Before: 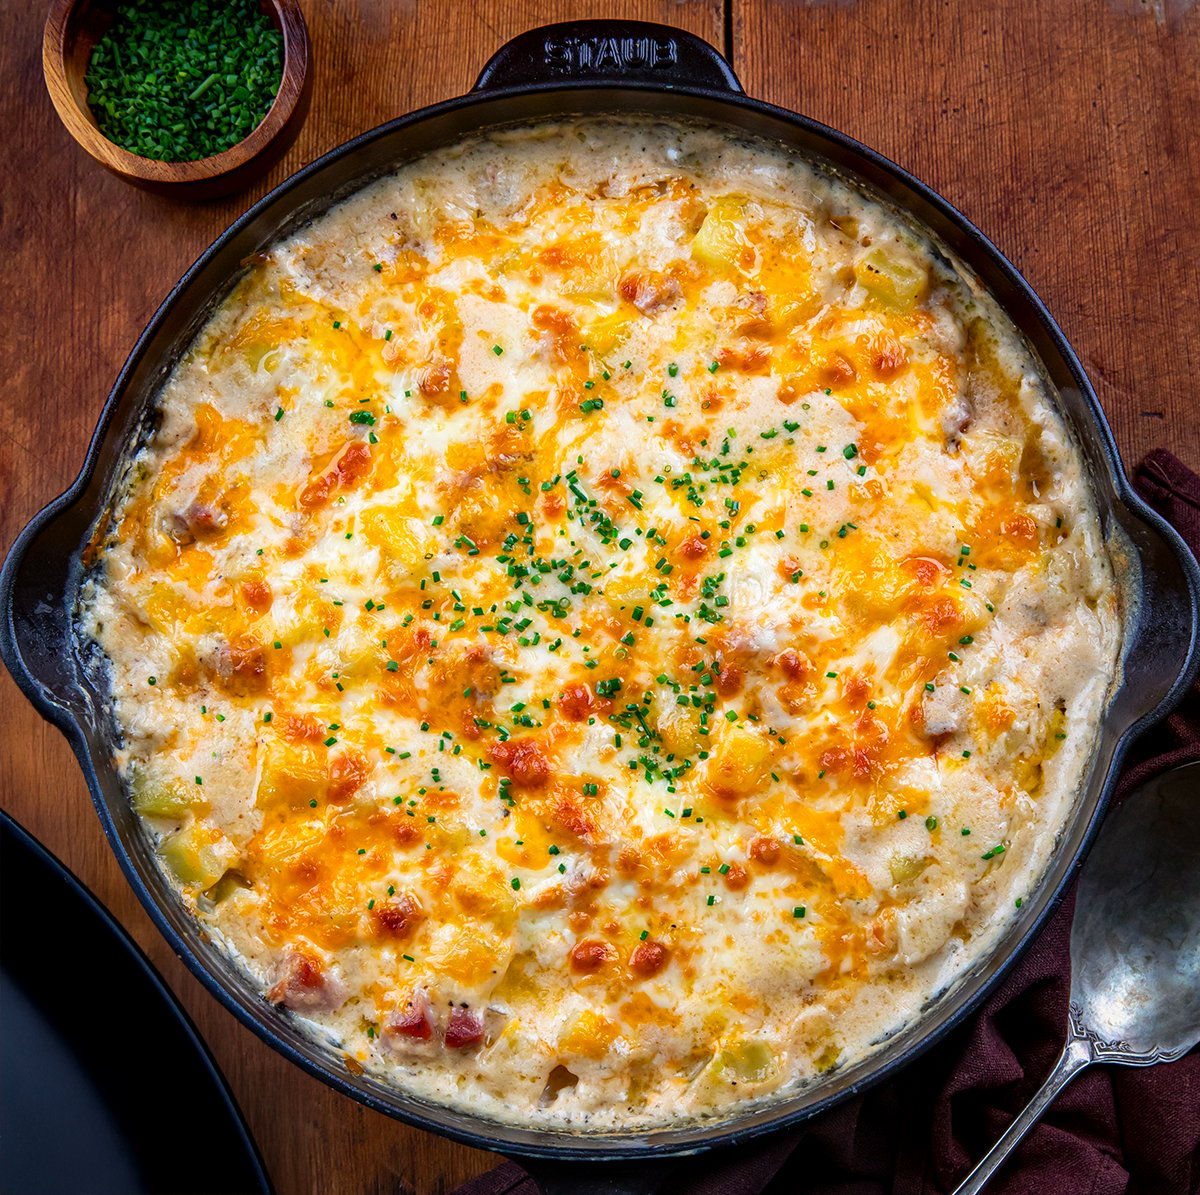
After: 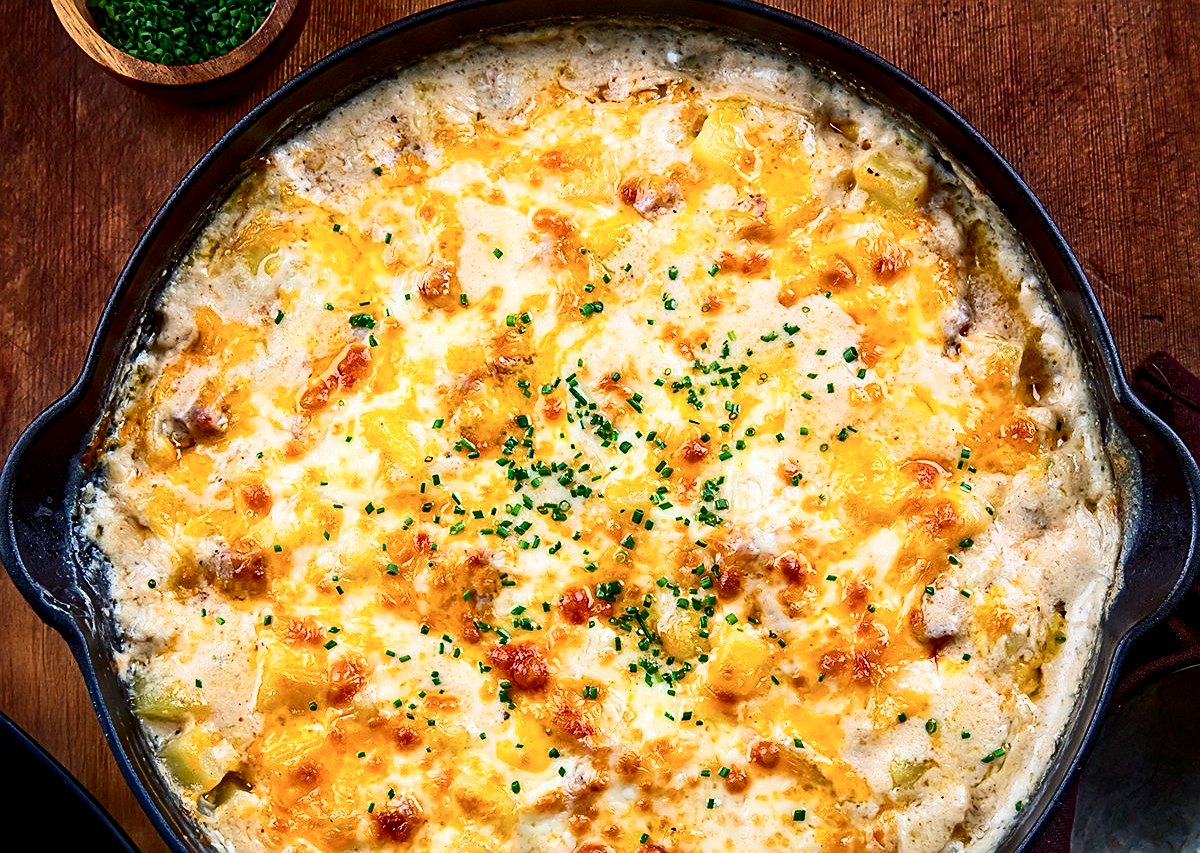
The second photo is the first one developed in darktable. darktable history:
levels: black 0.102%
sharpen: amount 0.493
exposure: black level correction 0.001, compensate highlight preservation false
crop and rotate: top 8.15%, bottom 20.406%
contrast brightness saturation: contrast 0.283
